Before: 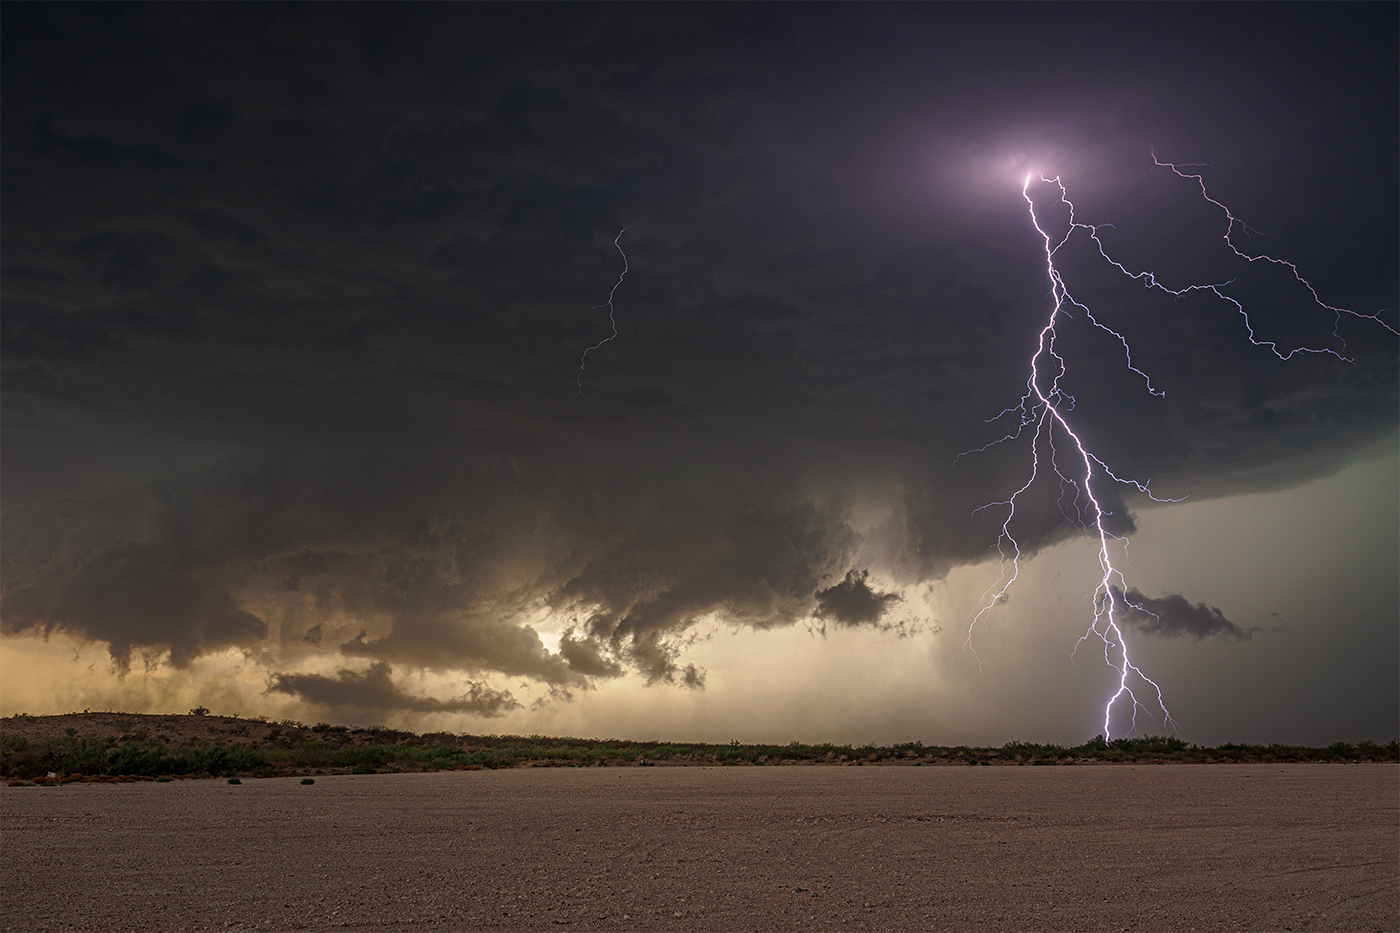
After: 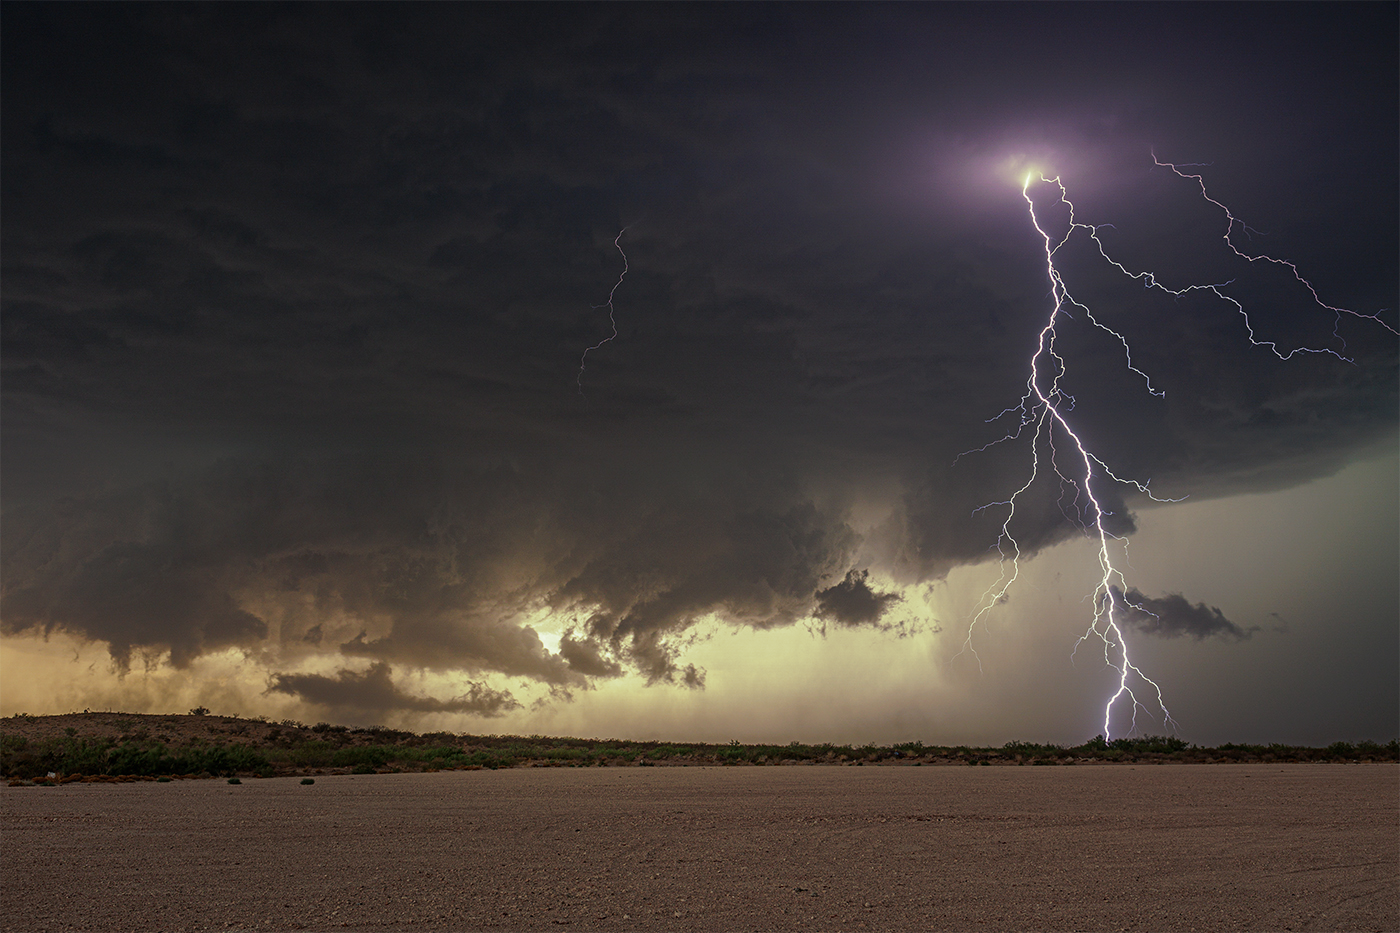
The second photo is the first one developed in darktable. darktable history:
split-toning: shadows › hue 290.82°, shadows › saturation 0.34, highlights › saturation 0.38, balance 0, compress 50%
exposure: exposure -0.072 EV, compensate highlight preservation false
white balance: red 1, blue 1
